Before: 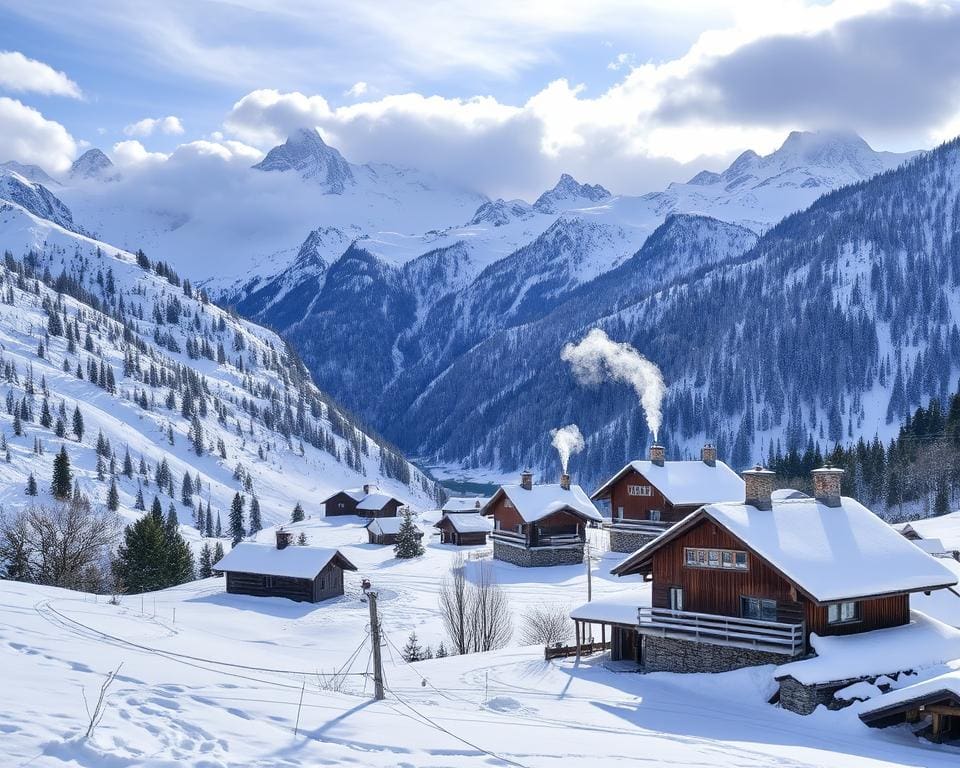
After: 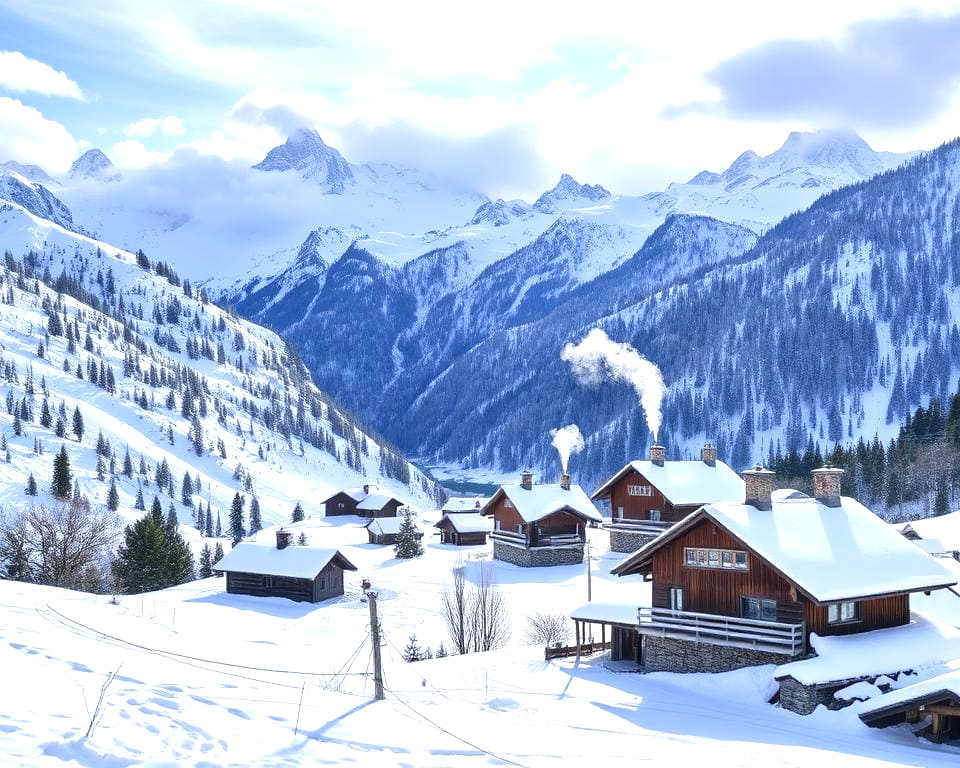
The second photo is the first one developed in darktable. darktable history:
exposure: black level correction 0, exposure 0.701 EV, compensate exposure bias true, compensate highlight preservation false
